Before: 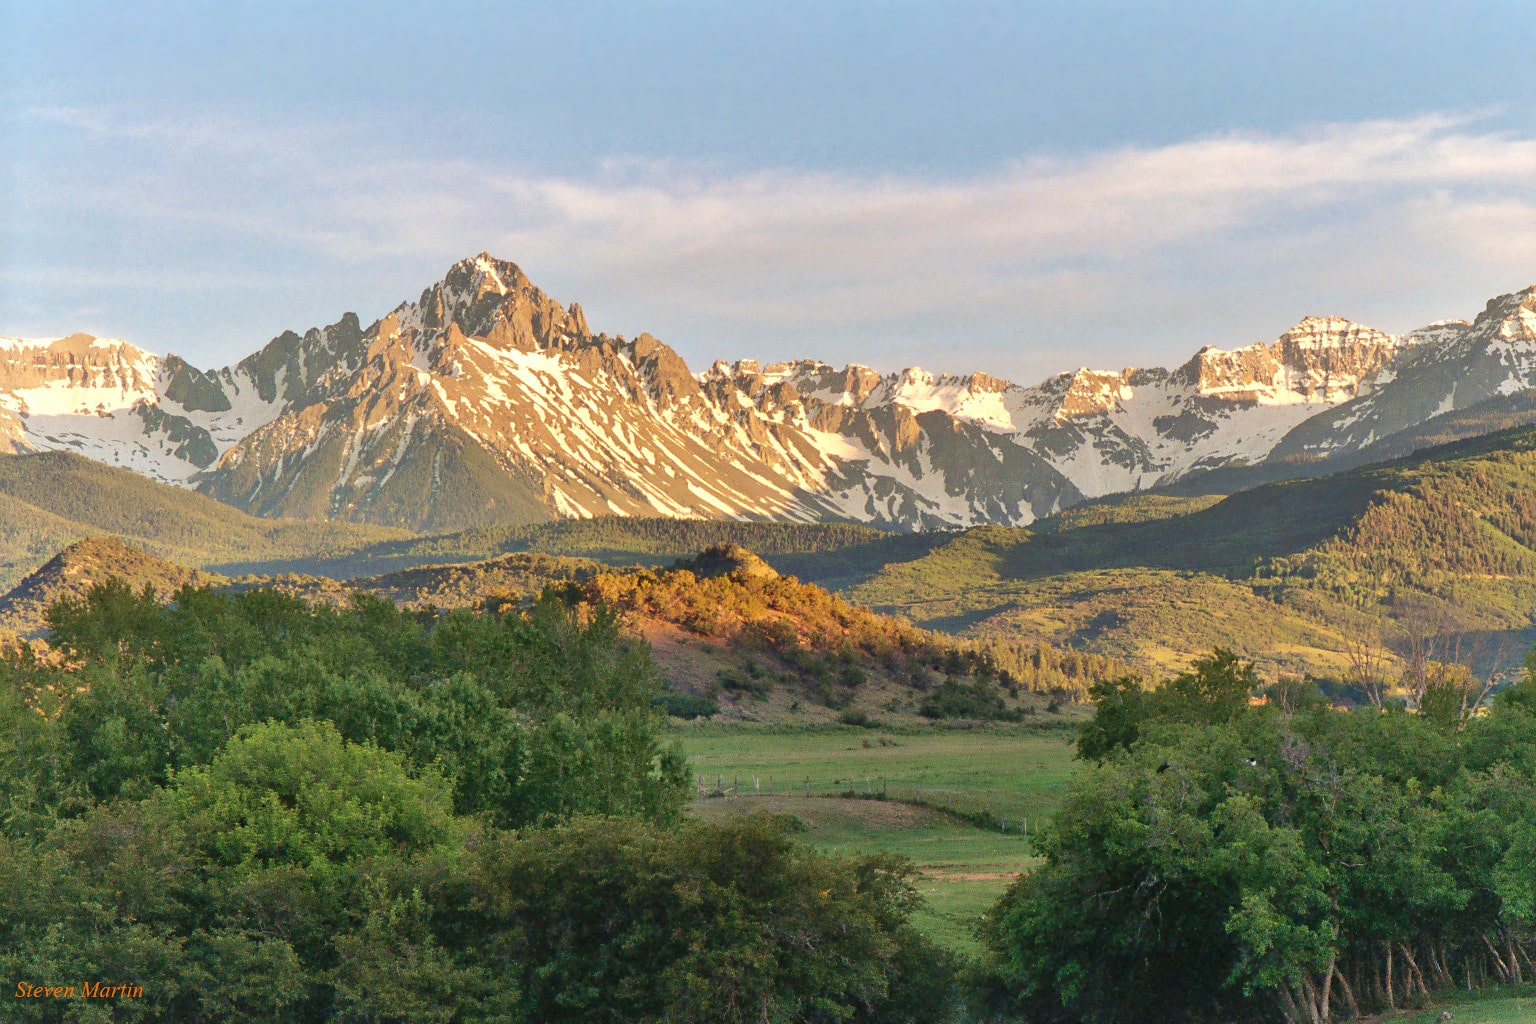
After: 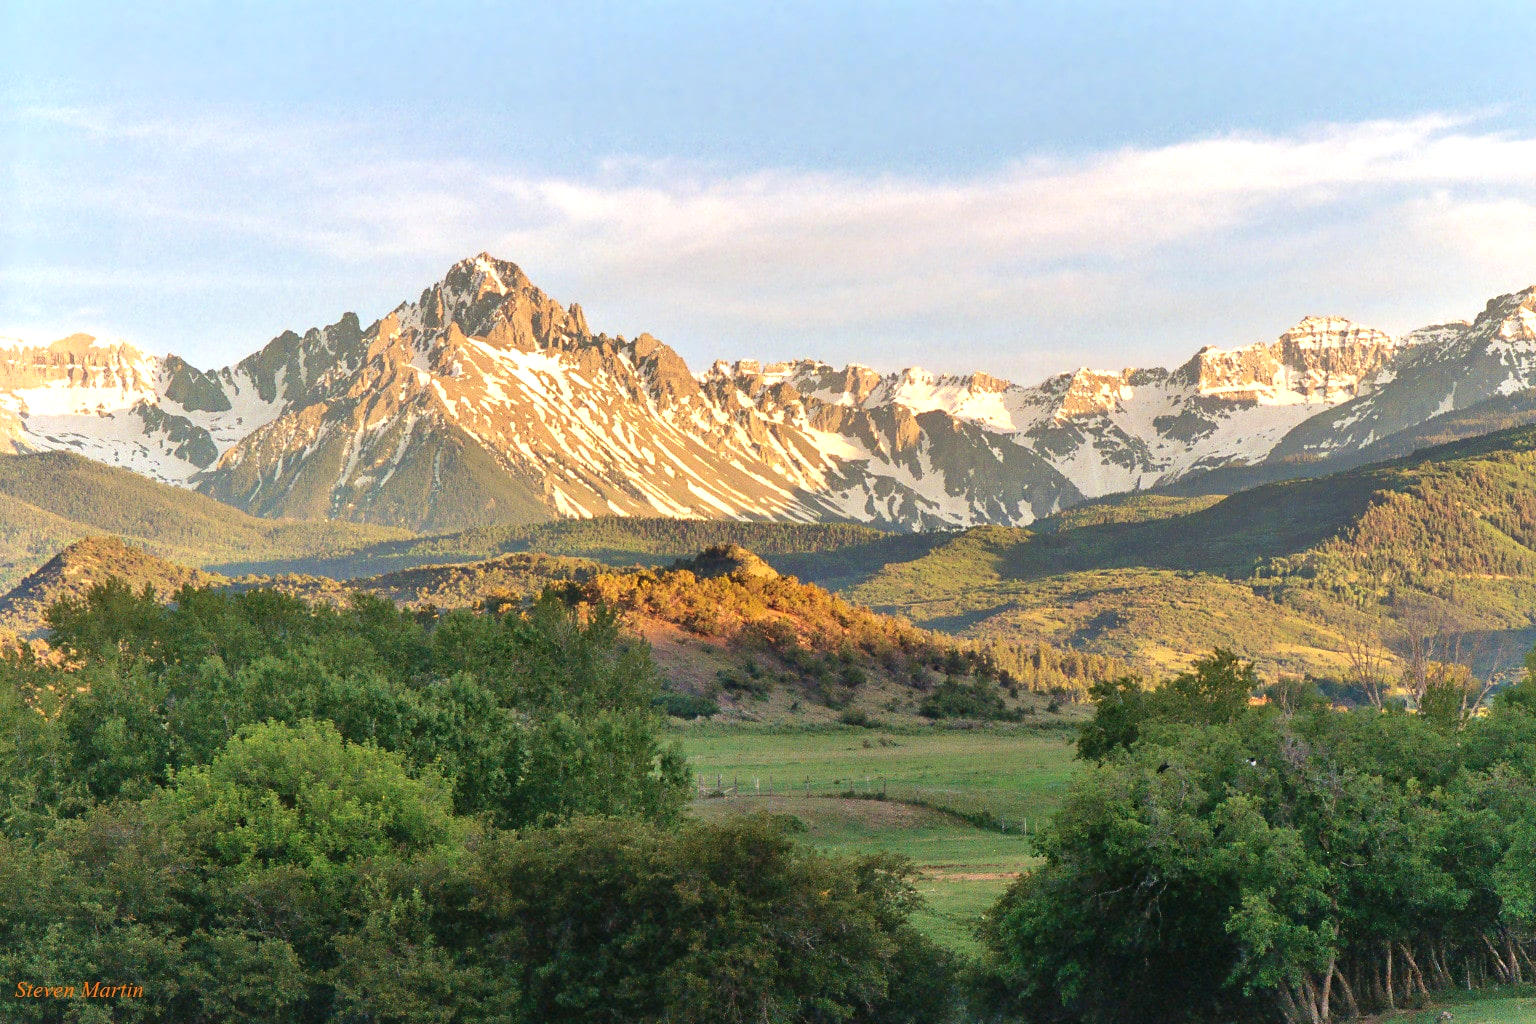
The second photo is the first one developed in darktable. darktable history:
tone equalizer: -8 EV -0.413 EV, -7 EV -0.374 EV, -6 EV -0.303 EV, -5 EV -0.222 EV, -3 EV 0.254 EV, -2 EV 0.331 EV, -1 EV 0.406 EV, +0 EV 0.435 EV, mask exposure compensation -0.511 EV
